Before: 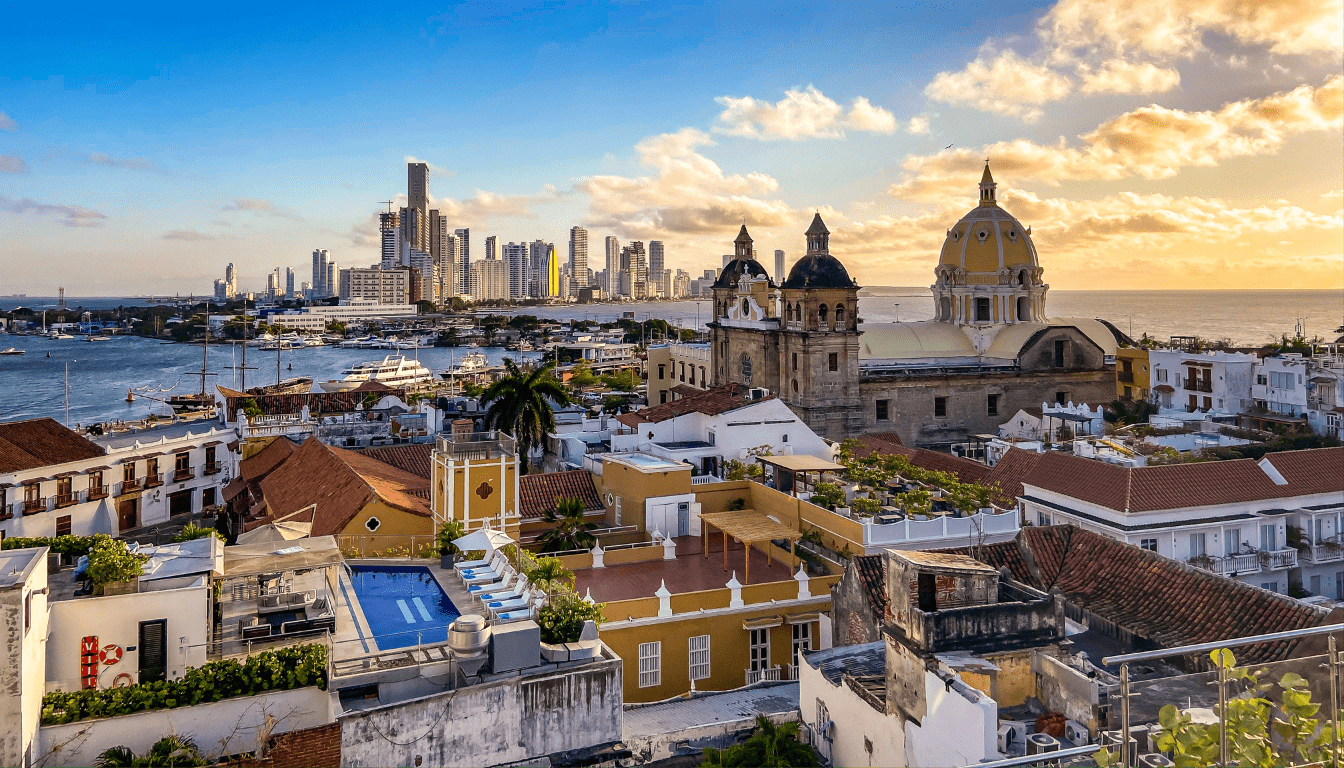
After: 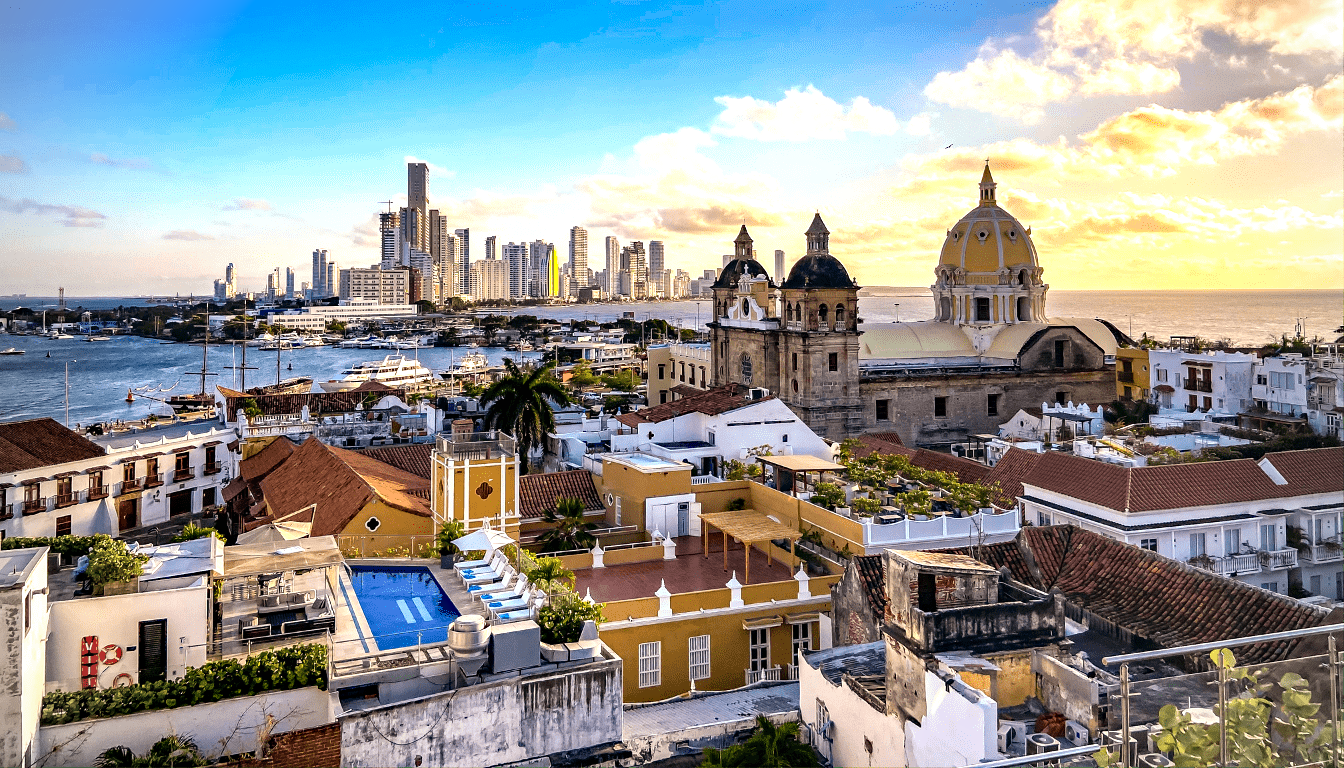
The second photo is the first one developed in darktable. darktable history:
vignetting: brightness -0.441, saturation -0.686, unbound false
haze removal: compatibility mode true, adaptive false
tone equalizer: -8 EV -0.784 EV, -7 EV -0.693 EV, -6 EV -0.594 EV, -5 EV -0.364 EV, -3 EV 0.371 EV, -2 EV 0.6 EV, -1 EV 0.7 EV, +0 EV 0.742 EV
